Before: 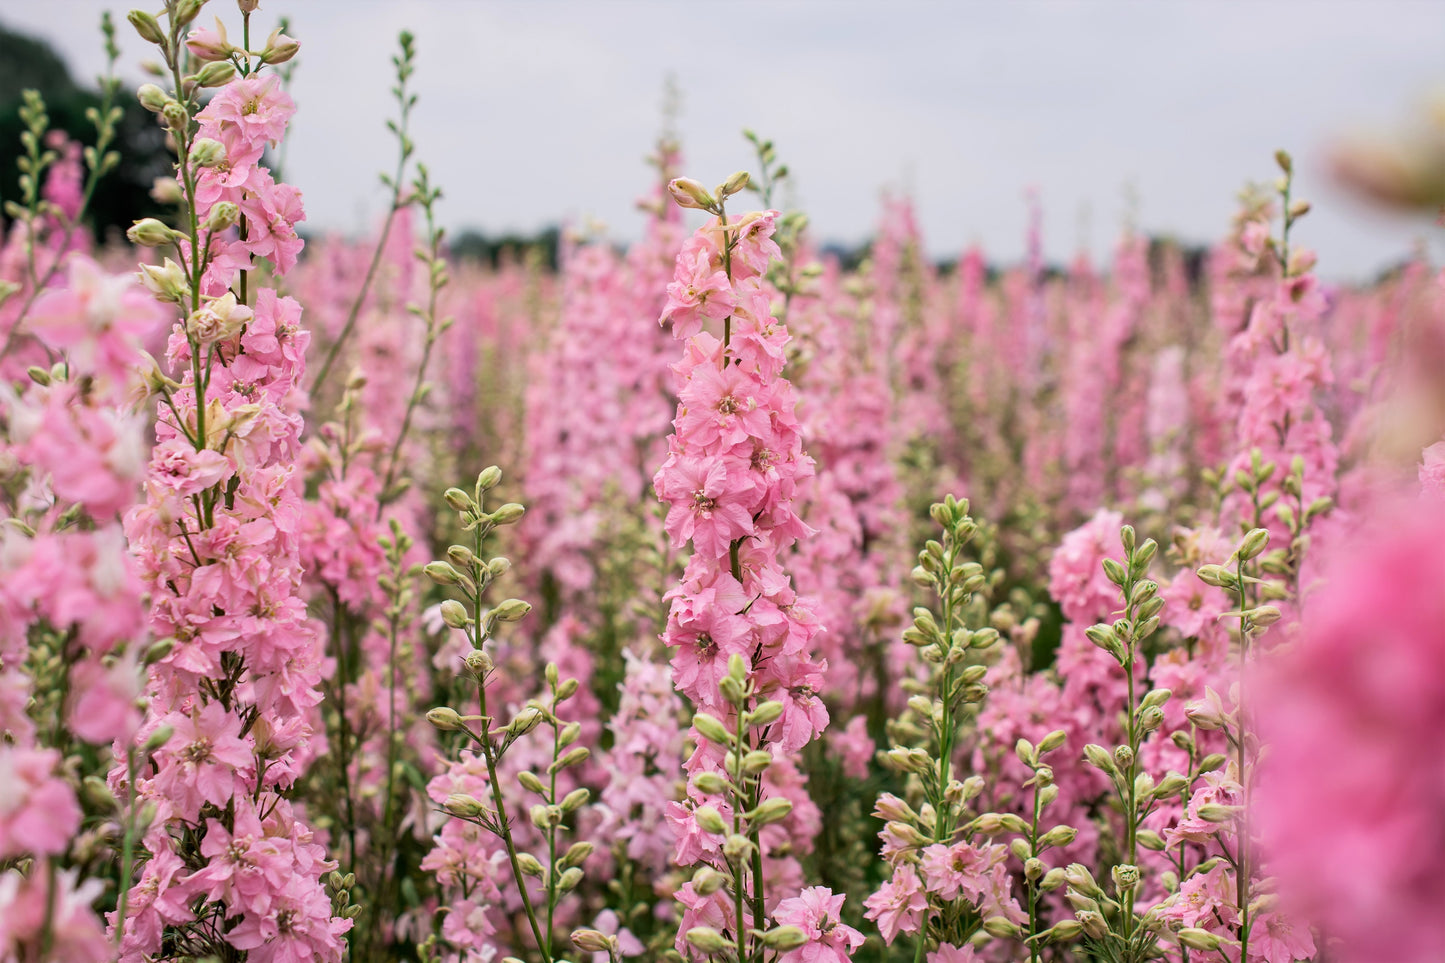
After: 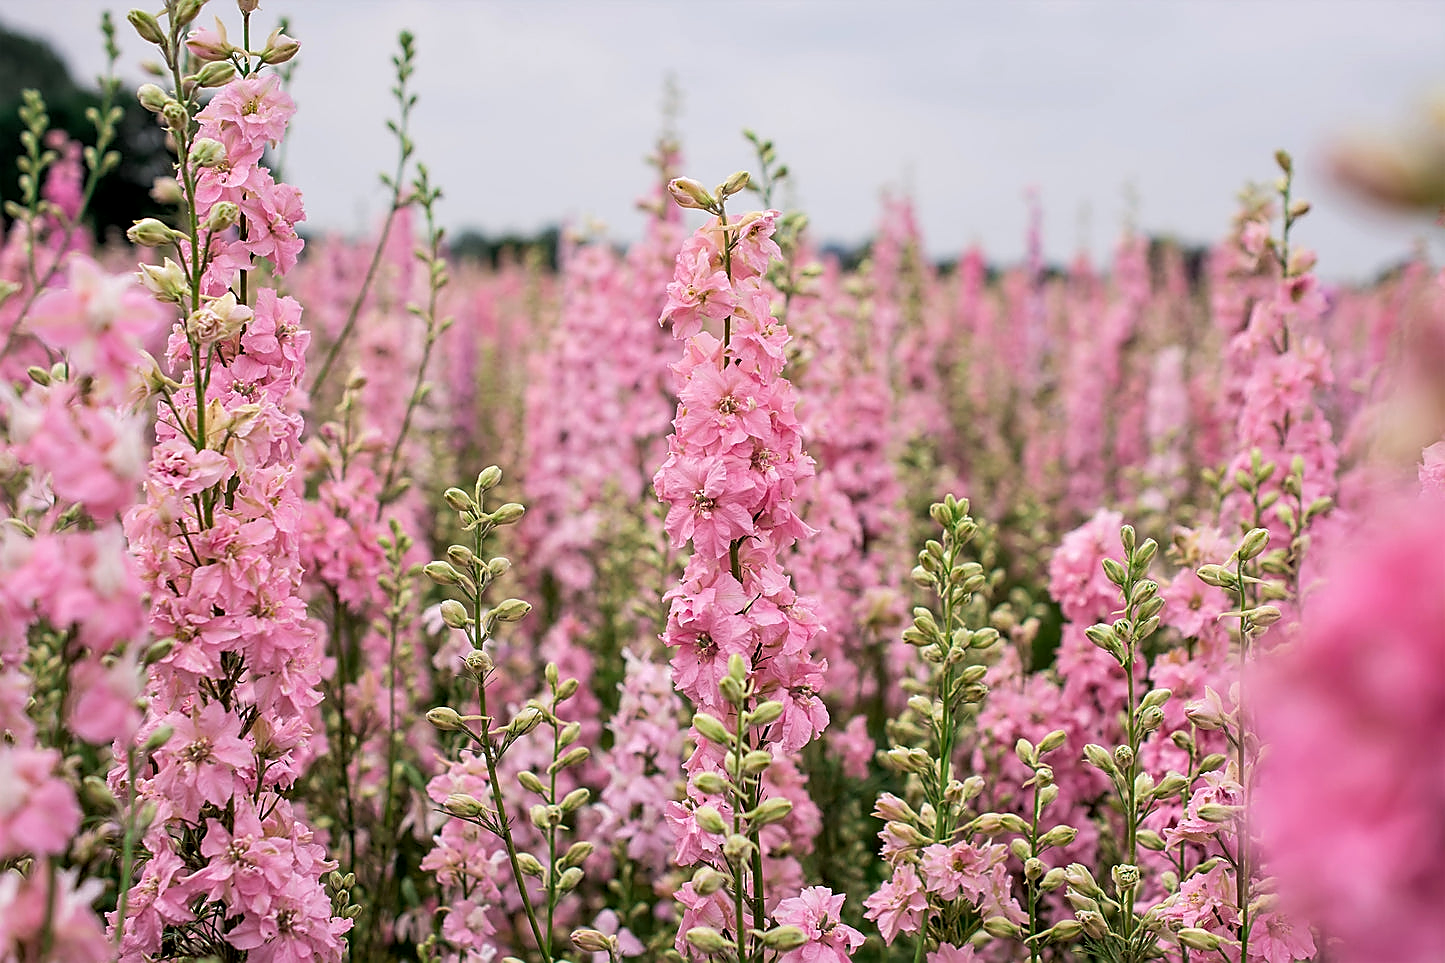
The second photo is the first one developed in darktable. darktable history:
local contrast: highlights 100%, shadows 103%, detail 119%, midtone range 0.2
sharpen: radius 1.402, amount 1.254, threshold 0.654
